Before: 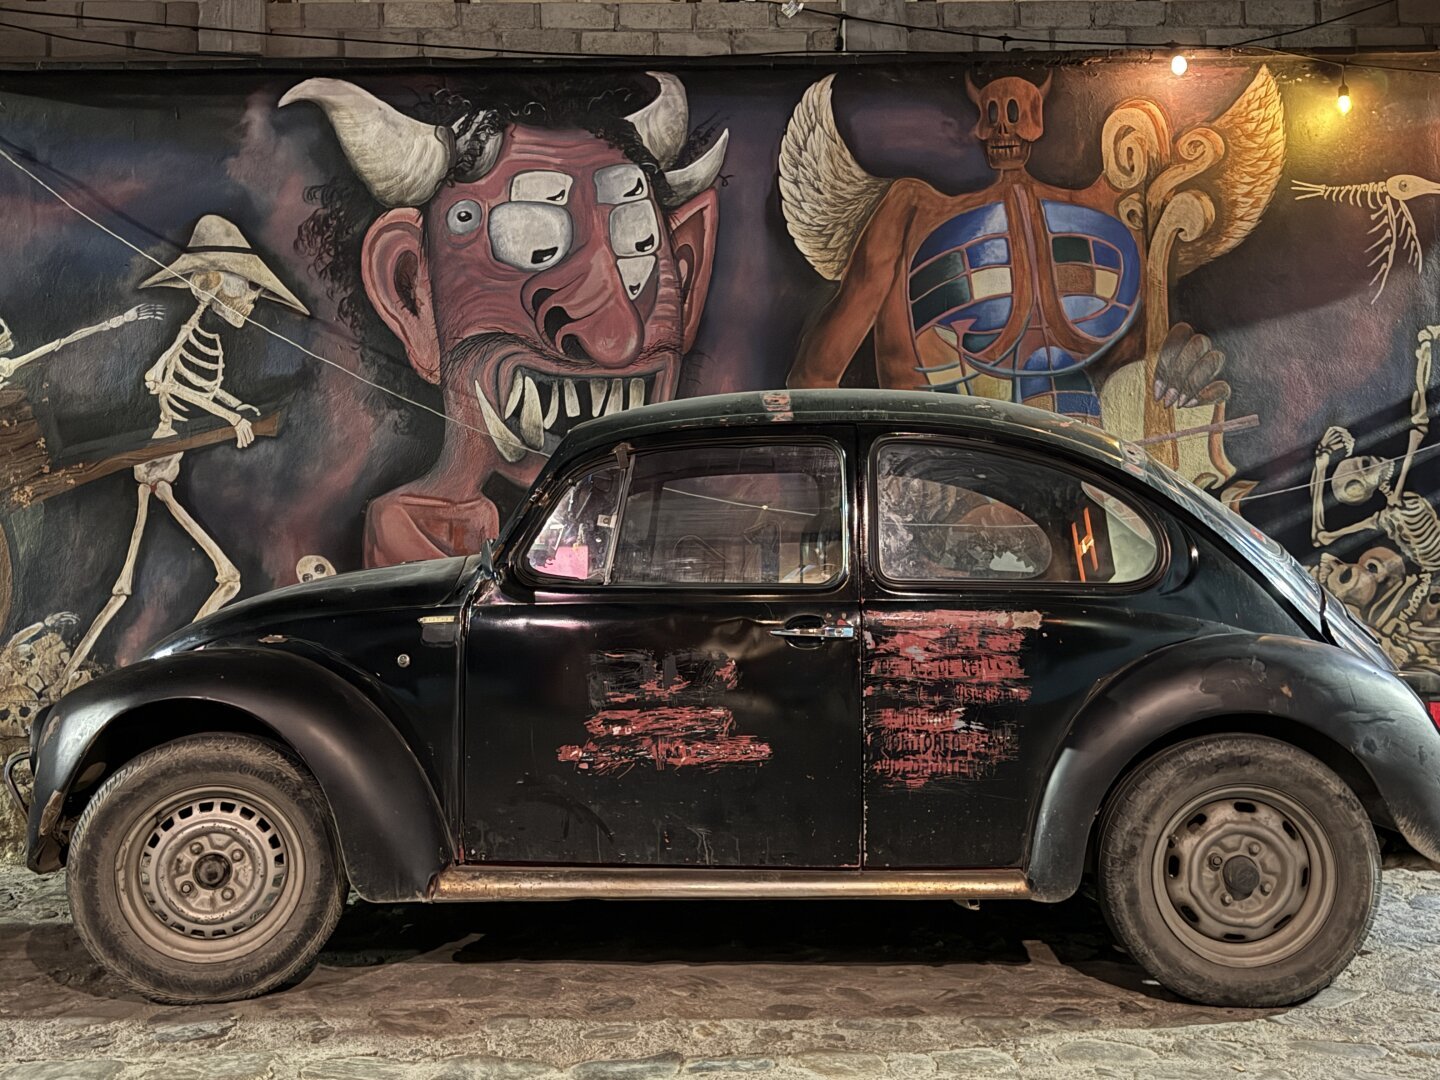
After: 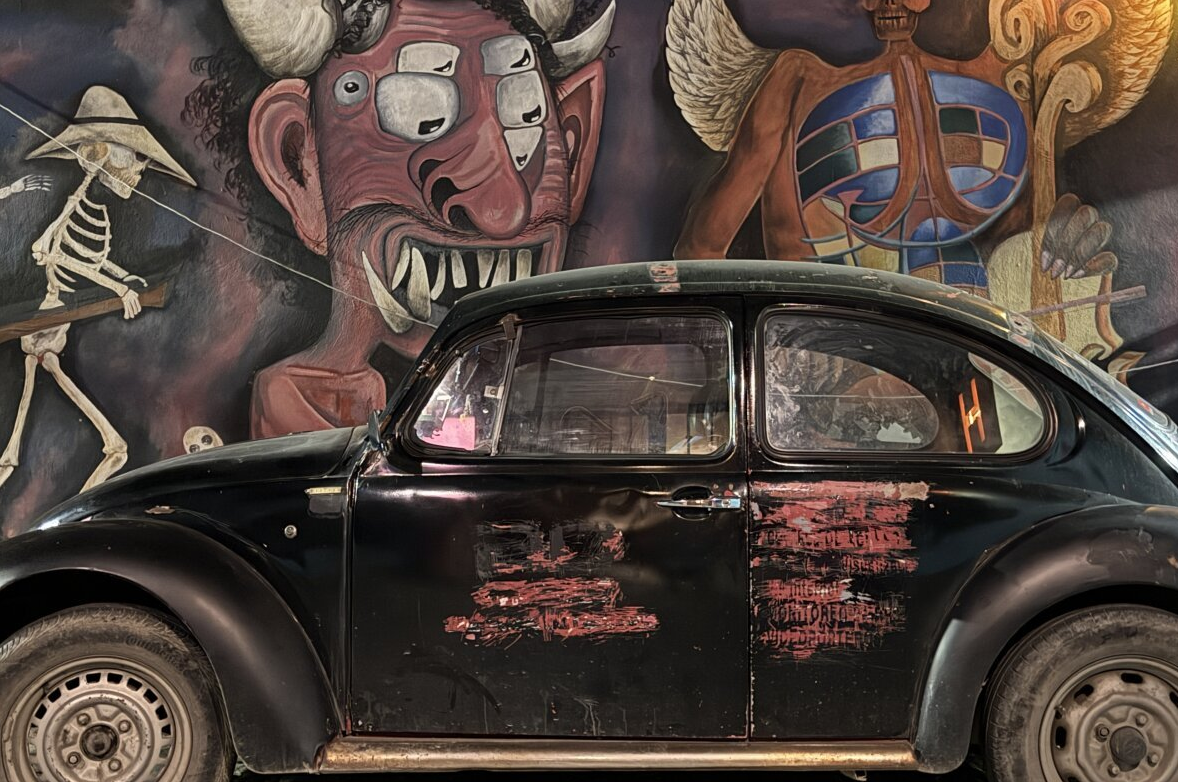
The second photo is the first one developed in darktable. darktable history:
crop: left 7.869%, top 12.024%, right 10.306%, bottom 15.476%
